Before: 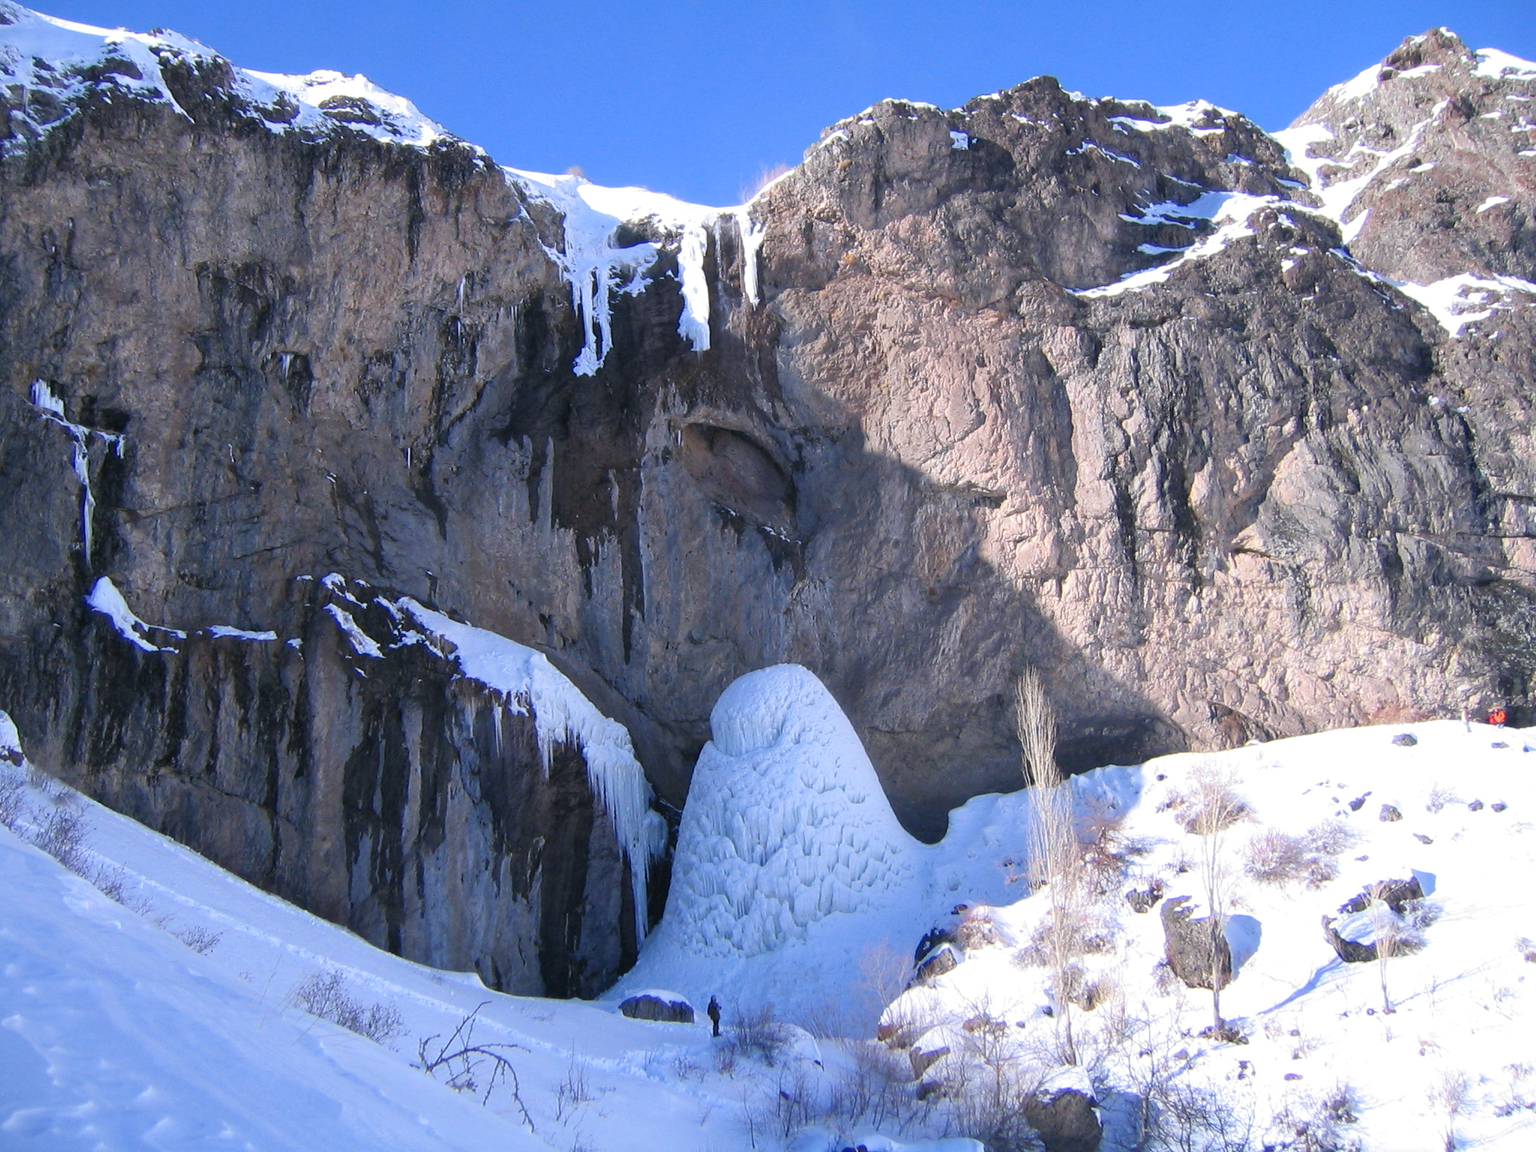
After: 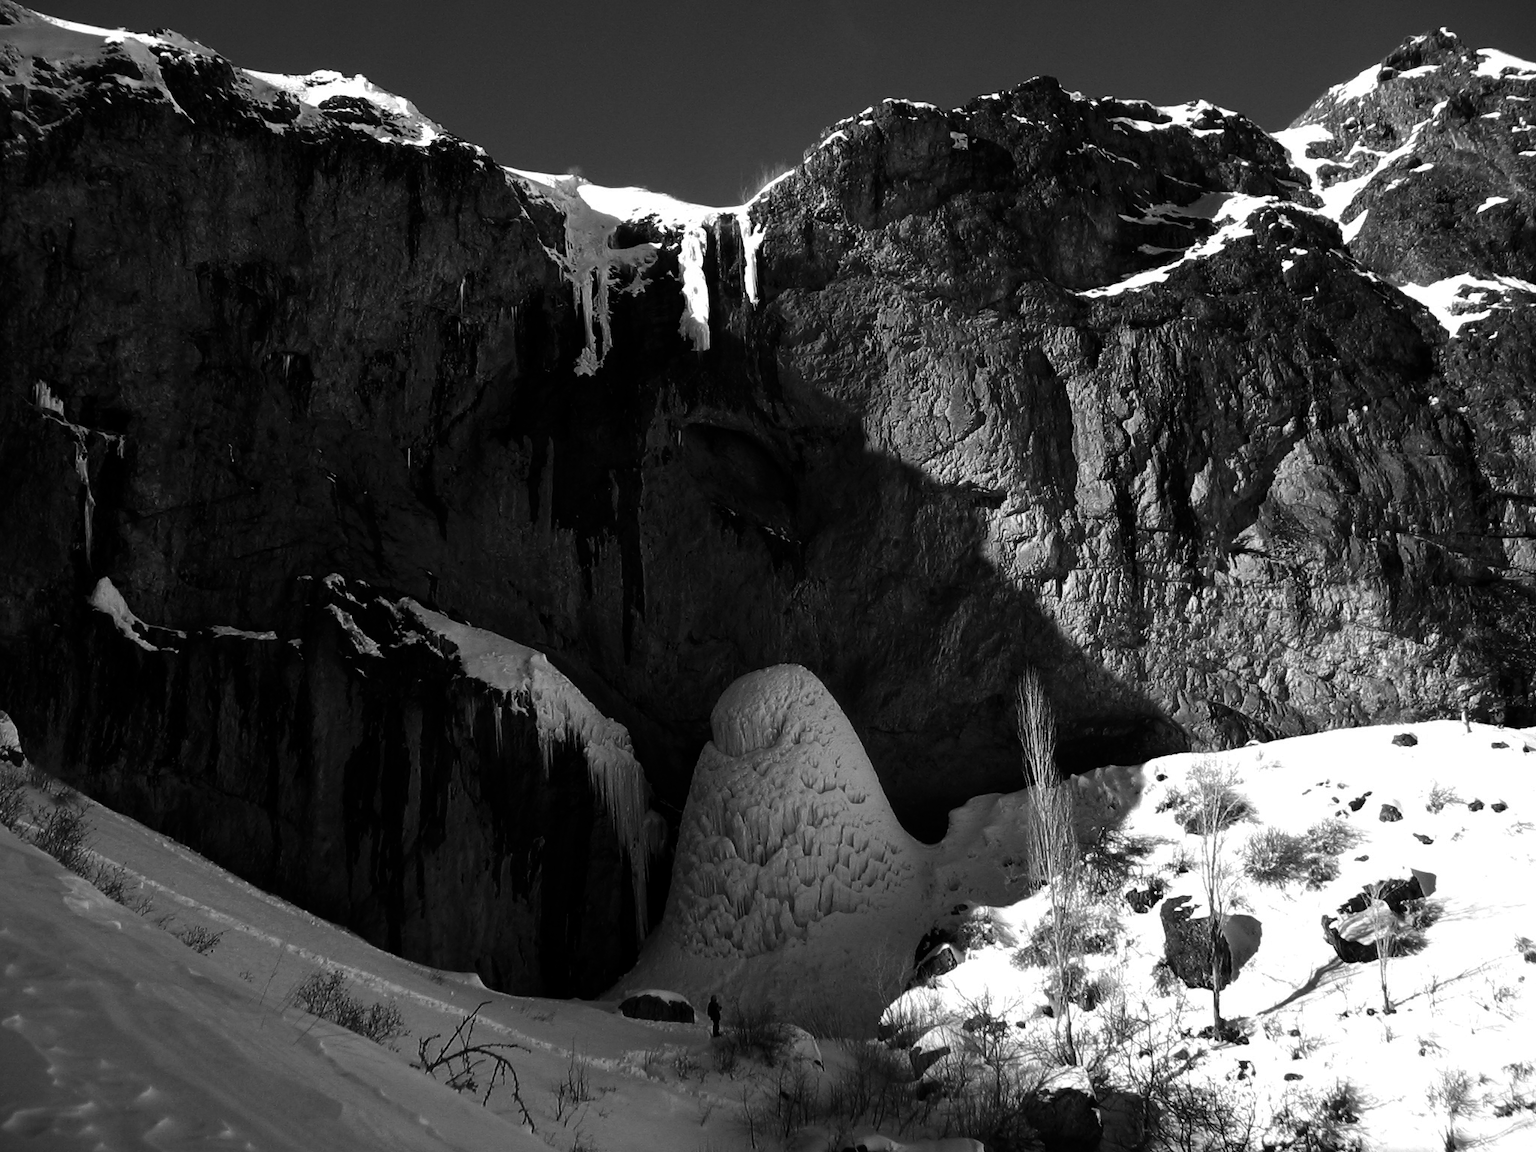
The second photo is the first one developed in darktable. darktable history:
vibrance: vibrance 15%
contrast brightness saturation: contrast 0.02, brightness -1, saturation -1
